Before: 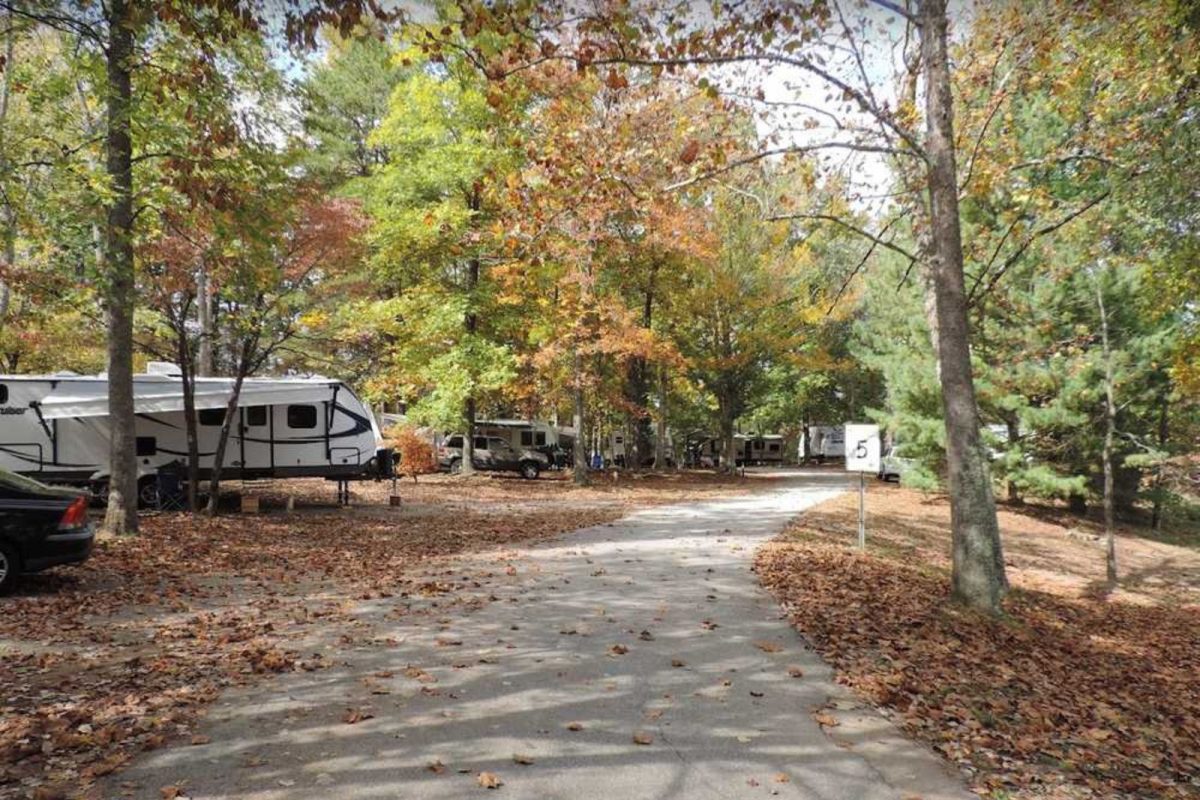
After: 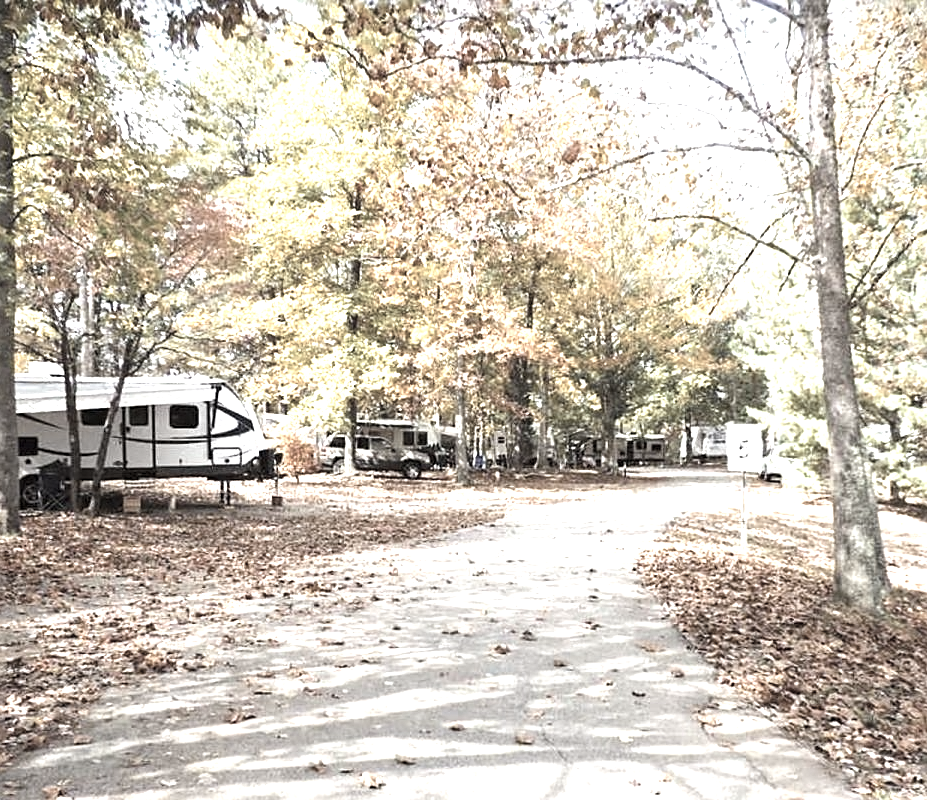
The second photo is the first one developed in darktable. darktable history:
color correction: highlights b* -0.003, saturation 0.291
sharpen: on, module defaults
exposure: black level correction 0, exposure 1.666 EV, compensate highlight preservation false
color zones: curves: ch2 [(0, 0.5) (0.143, 0.5) (0.286, 0.416) (0.429, 0.5) (0.571, 0.5) (0.714, 0.5) (0.857, 0.5) (1, 0.5)]
crop: left 9.868%, right 12.845%
color balance rgb: shadows lift › chroma 0.925%, shadows lift › hue 115.98°, power › luminance -3.763%, power › chroma 0.557%, power › hue 41.35°, linear chroma grading › global chroma 14.757%, perceptual saturation grading › global saturation 15.009%
